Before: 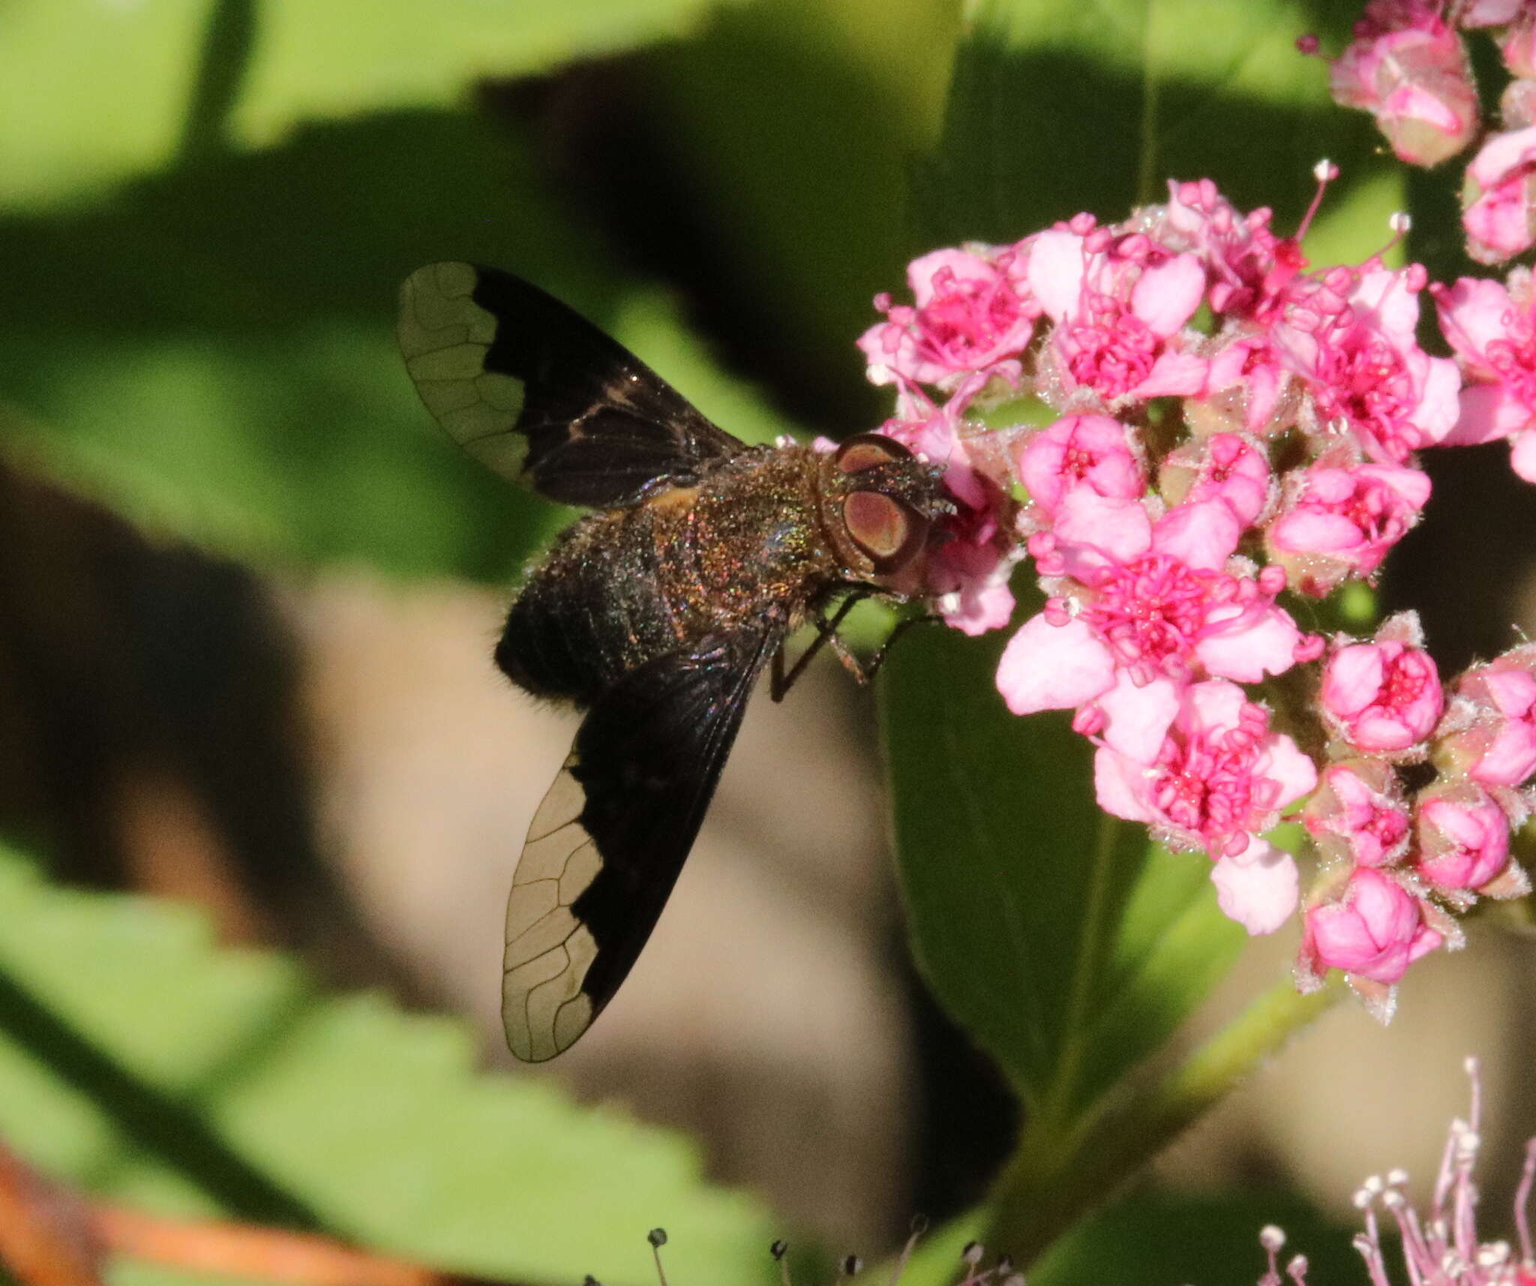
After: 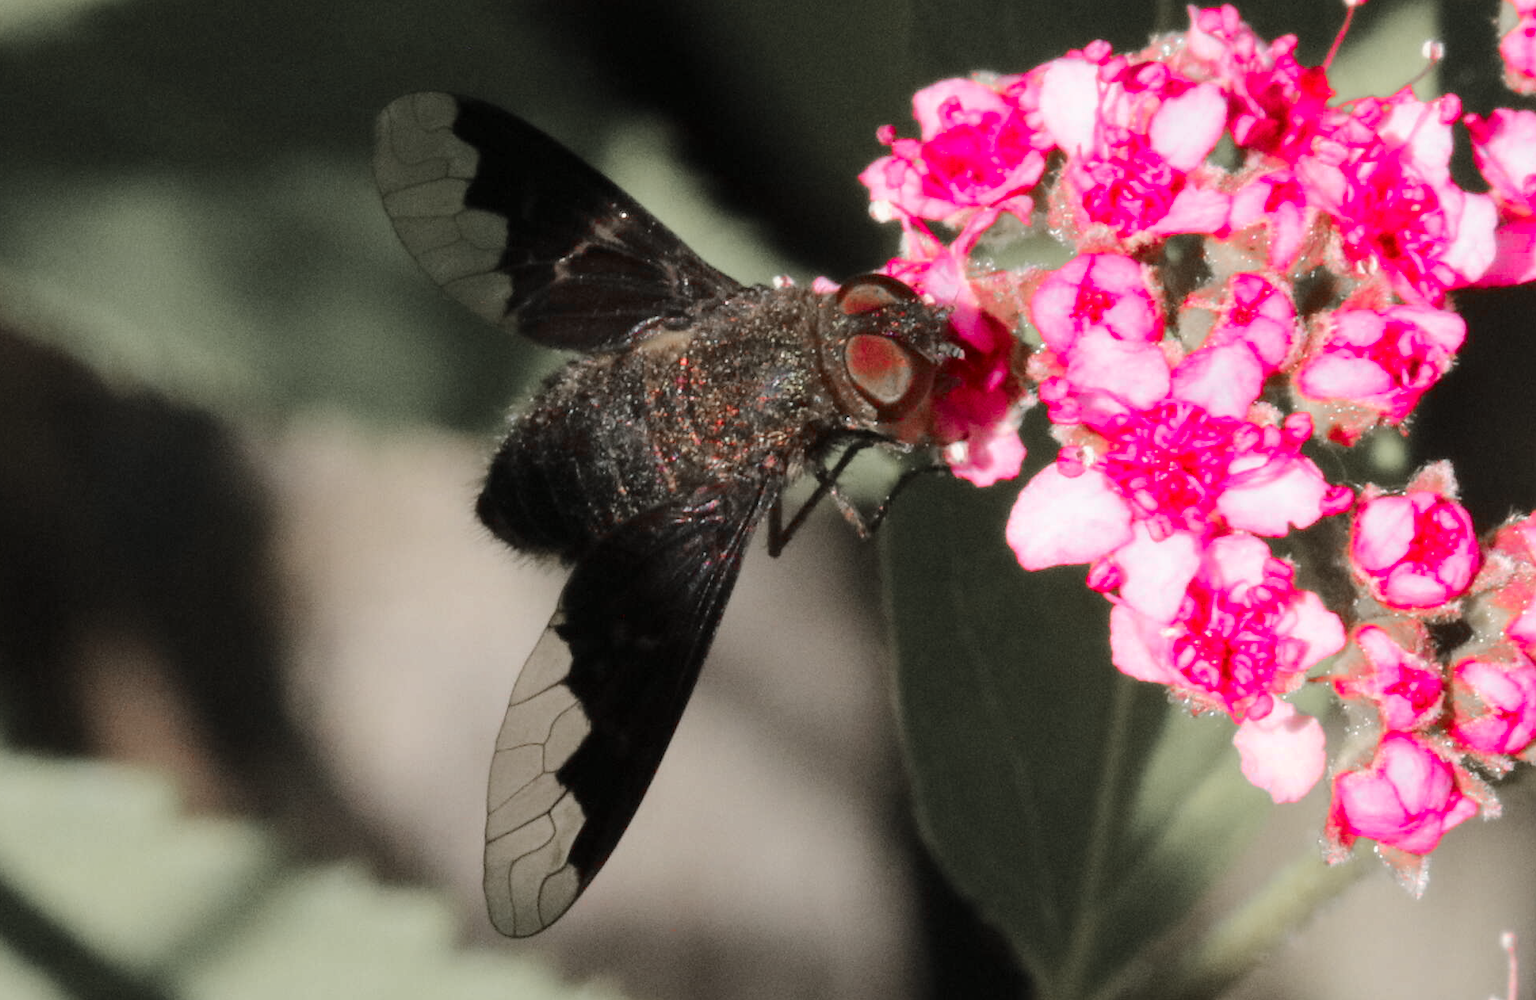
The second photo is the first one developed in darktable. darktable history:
color zones: curves: ch1 [(0, 0.831) (0.08, 0.771) (0.157, 0.268) (0.241, 0.207) (0.562, -0.005) (0.714, -0.013) (0.876, 0.01) (1, 0.831)]
crop and rotate: left 2.886%, top 13.65%, right 2.455%, bottom 12.713%
